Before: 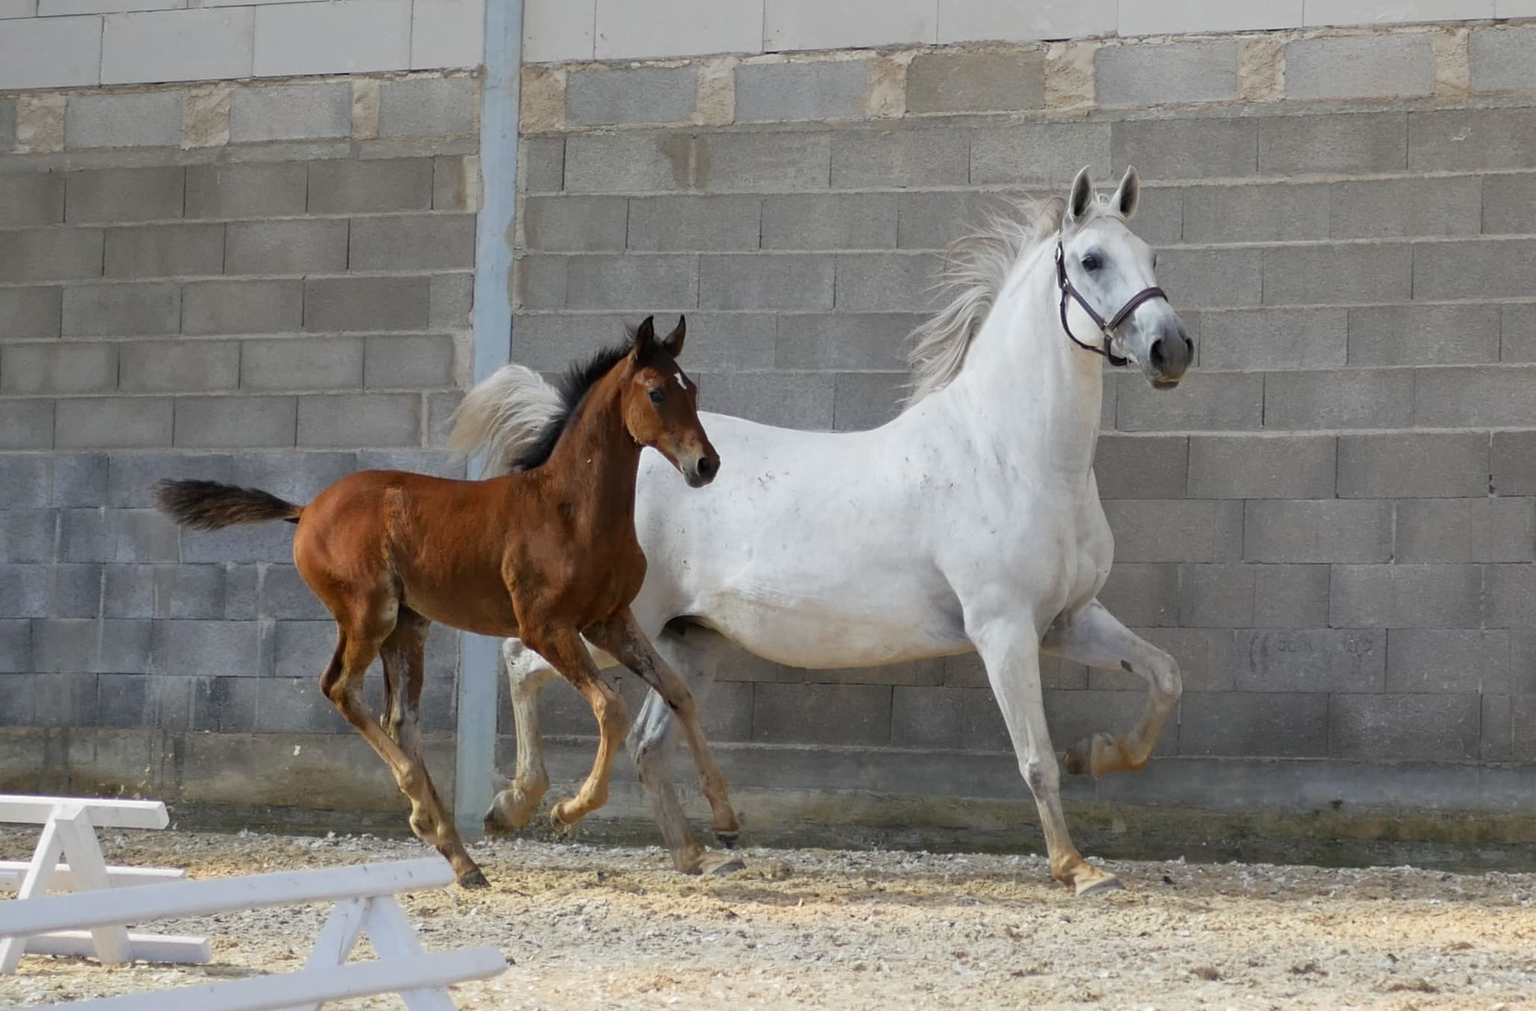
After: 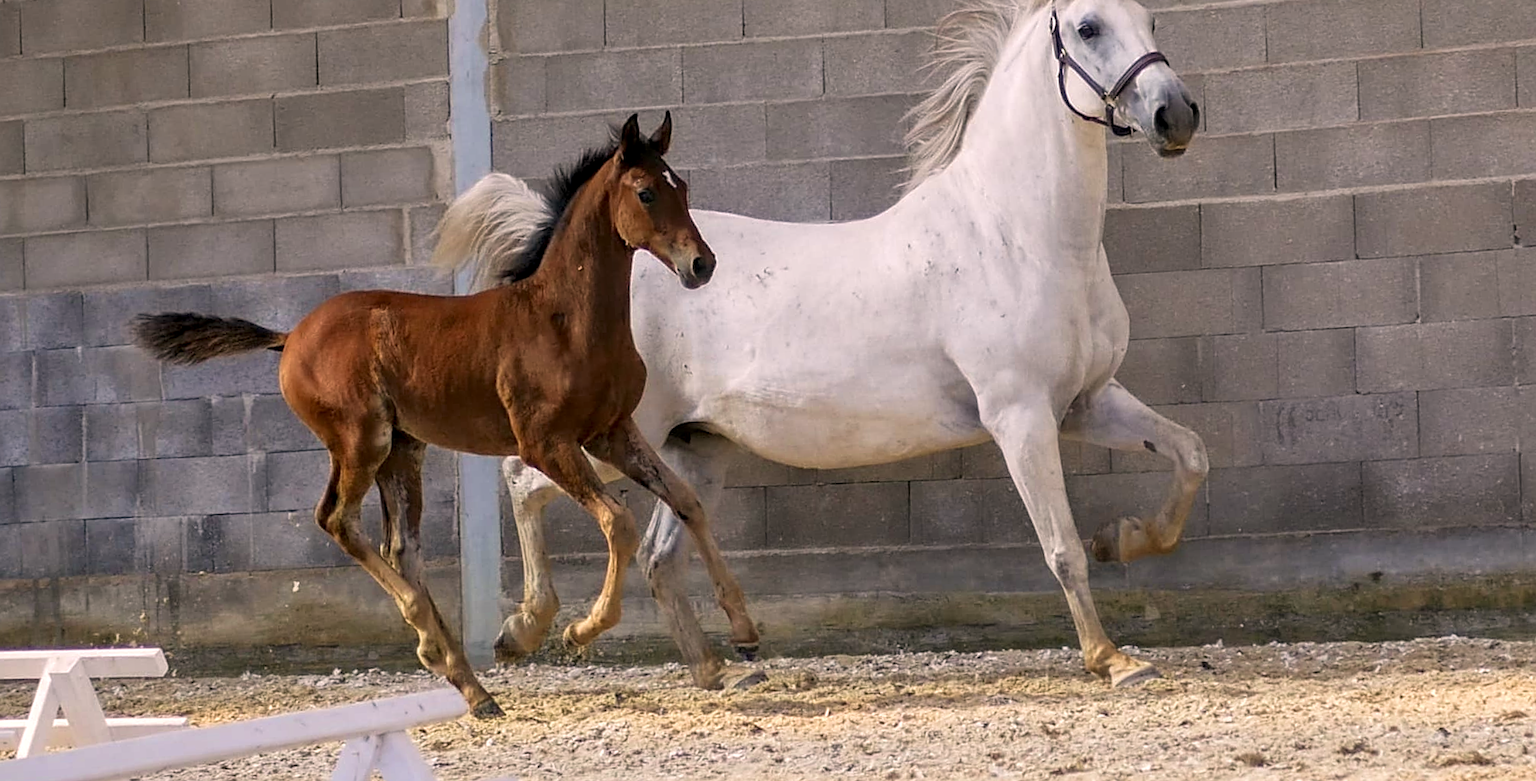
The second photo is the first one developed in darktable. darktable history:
velvia: on, module defaults
color correction: highlights a* 7.34, highlights b* 4.37
local contrast: detail 130%
rotate and perspective: rotation -3.52°, crop left 0.036, crop right 0.964, crop top 0.081, crop bottom 0.919
sharpen: on, module defaults
crop and rotate: top 18.507%
